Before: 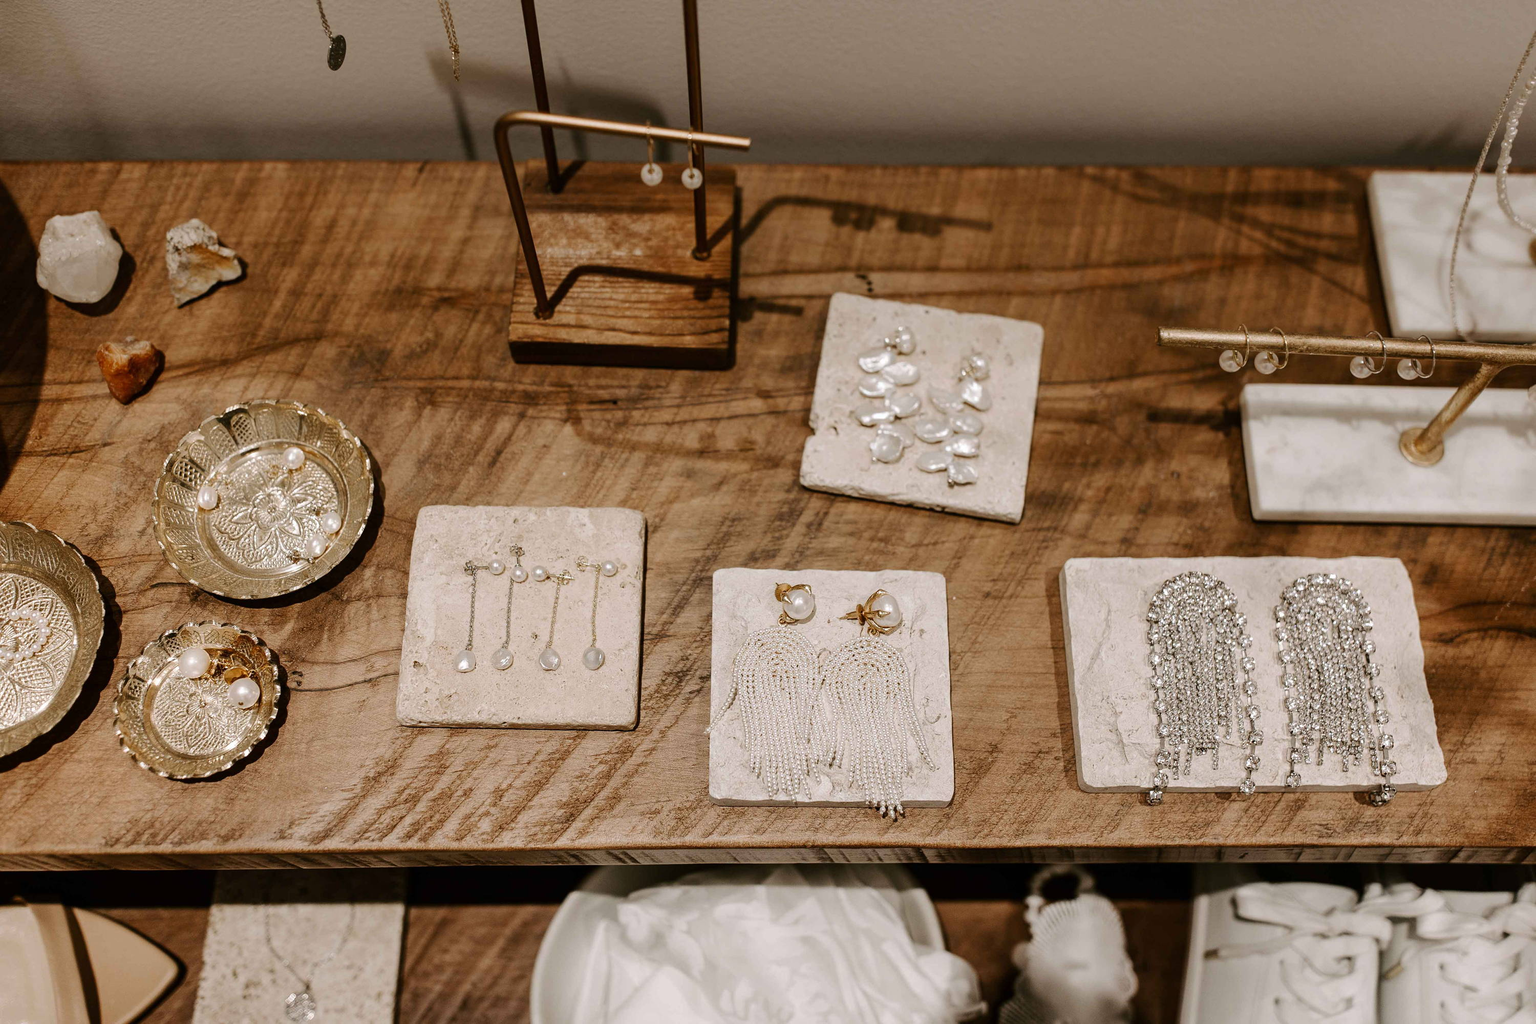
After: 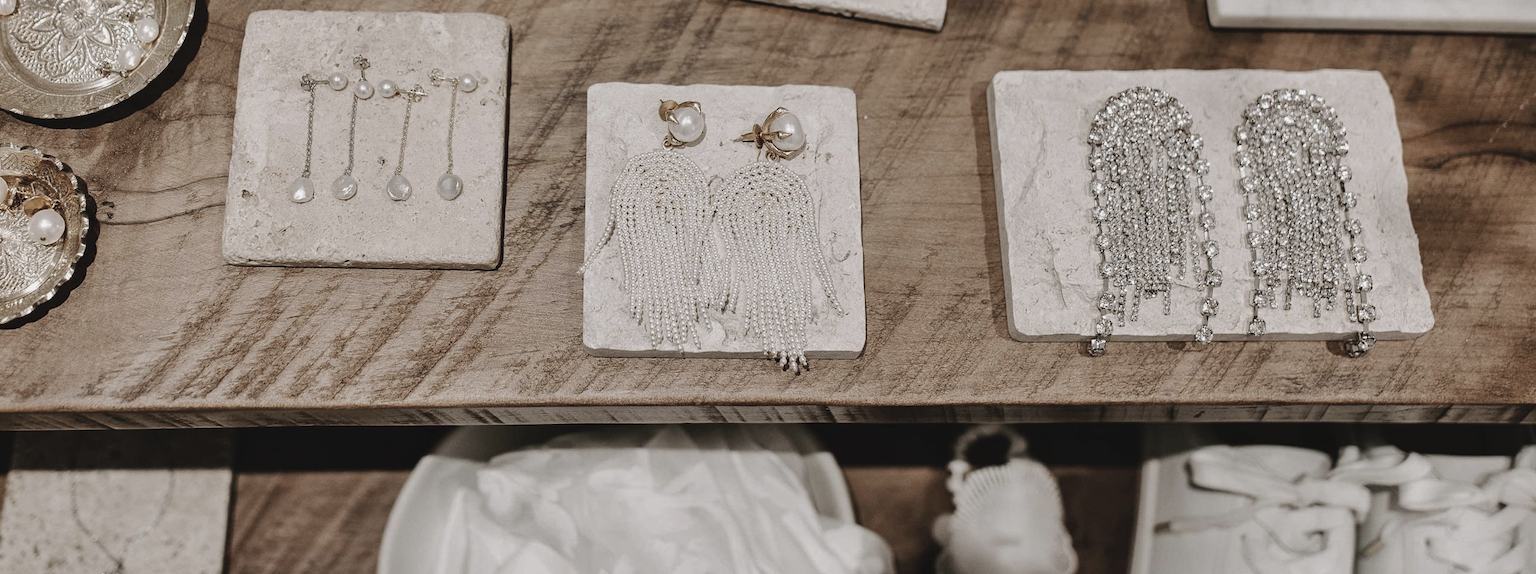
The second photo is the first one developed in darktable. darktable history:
contrast brightness saturation: contrast -0.096, saturation -0.101
crop and rotate: left 13.282%, top 48.501%, bottom 2.86%
color correction: highlights b* 0.032, saturation 0.535
shadows and highlights: shadows 49.31, highlights -41.16, soften with gaussian
